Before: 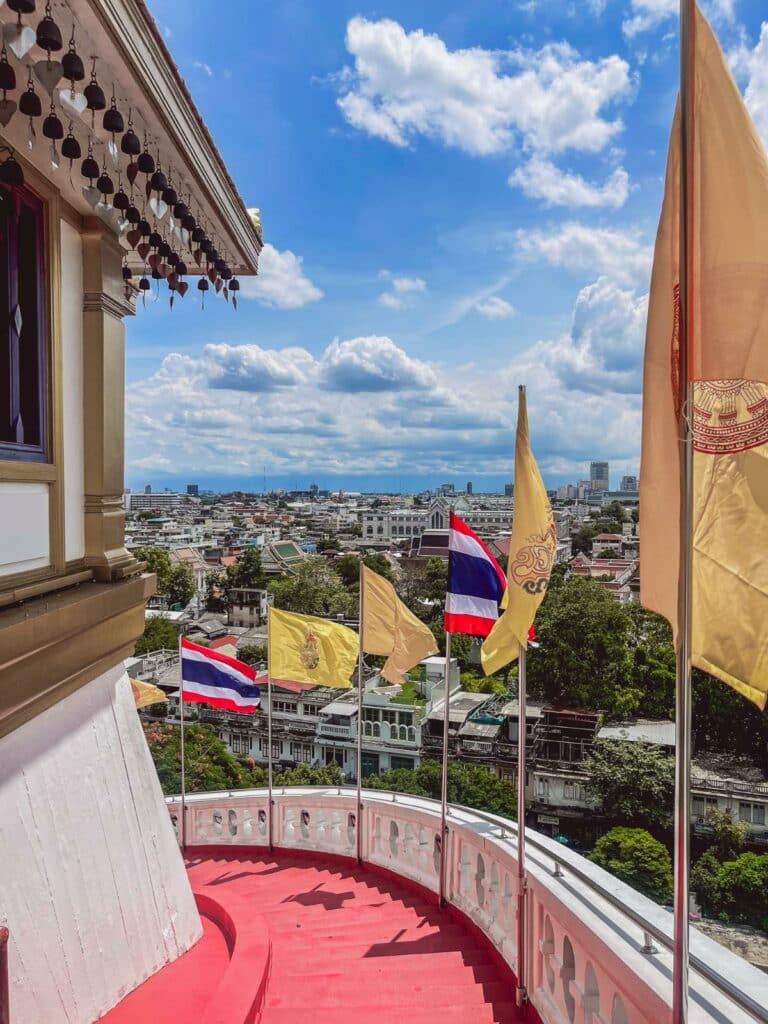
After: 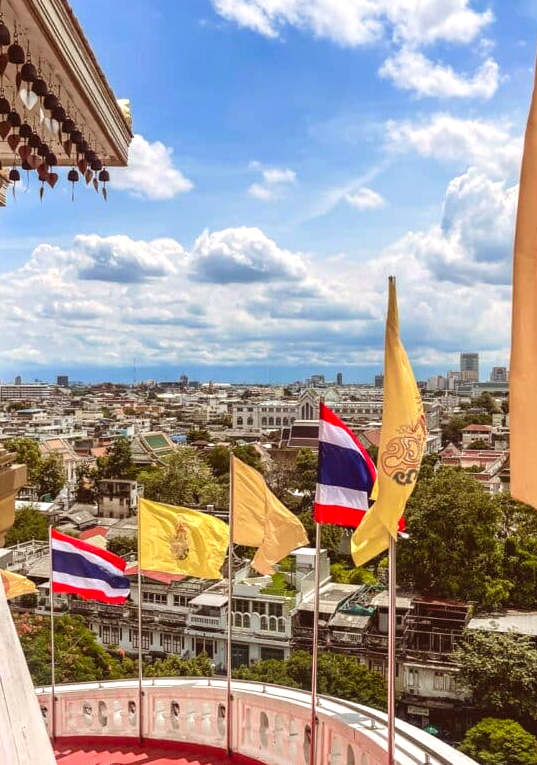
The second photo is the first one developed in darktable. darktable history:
color balance rgb: shadows lift › chroma 4.41%, shadows lift › hue 27°, power › chroma 2.5%, power › hue 70°, highlights gain › chroma 1%, highlights gain › hue 27°, saturation formula JzAzBz (2021)
exposure: black level correction 0, exposure 0.5 EV, compensate exposure bias true, compensate highlight preservation false
crop and rotate: left 17.046%, top 10.659%, right 12.989%, bottom 14.553%
